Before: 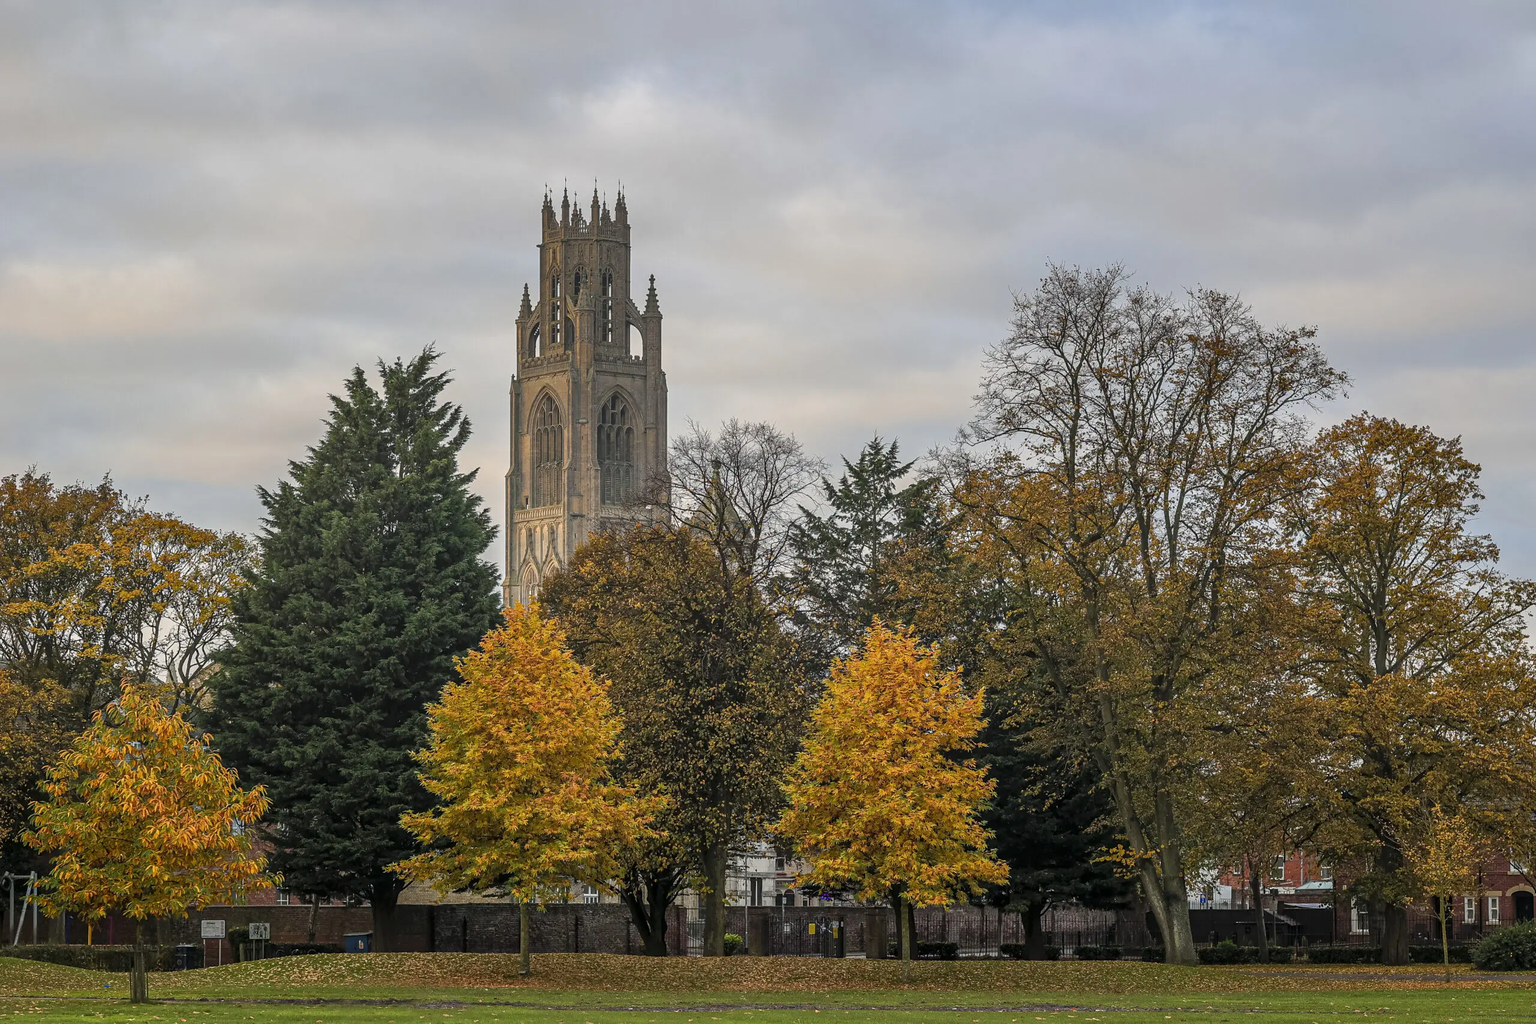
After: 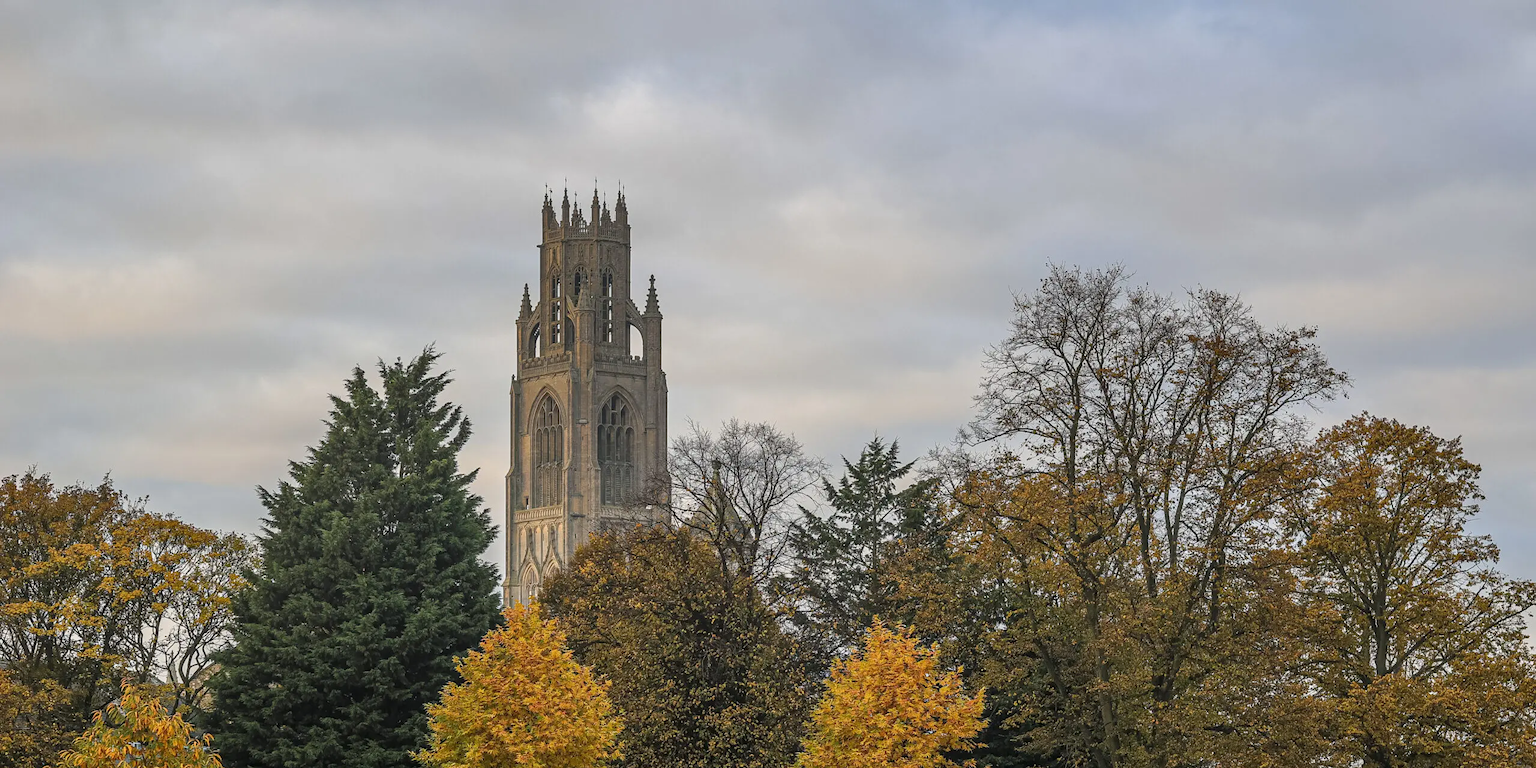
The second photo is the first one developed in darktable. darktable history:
crop: bottom 24.96%
